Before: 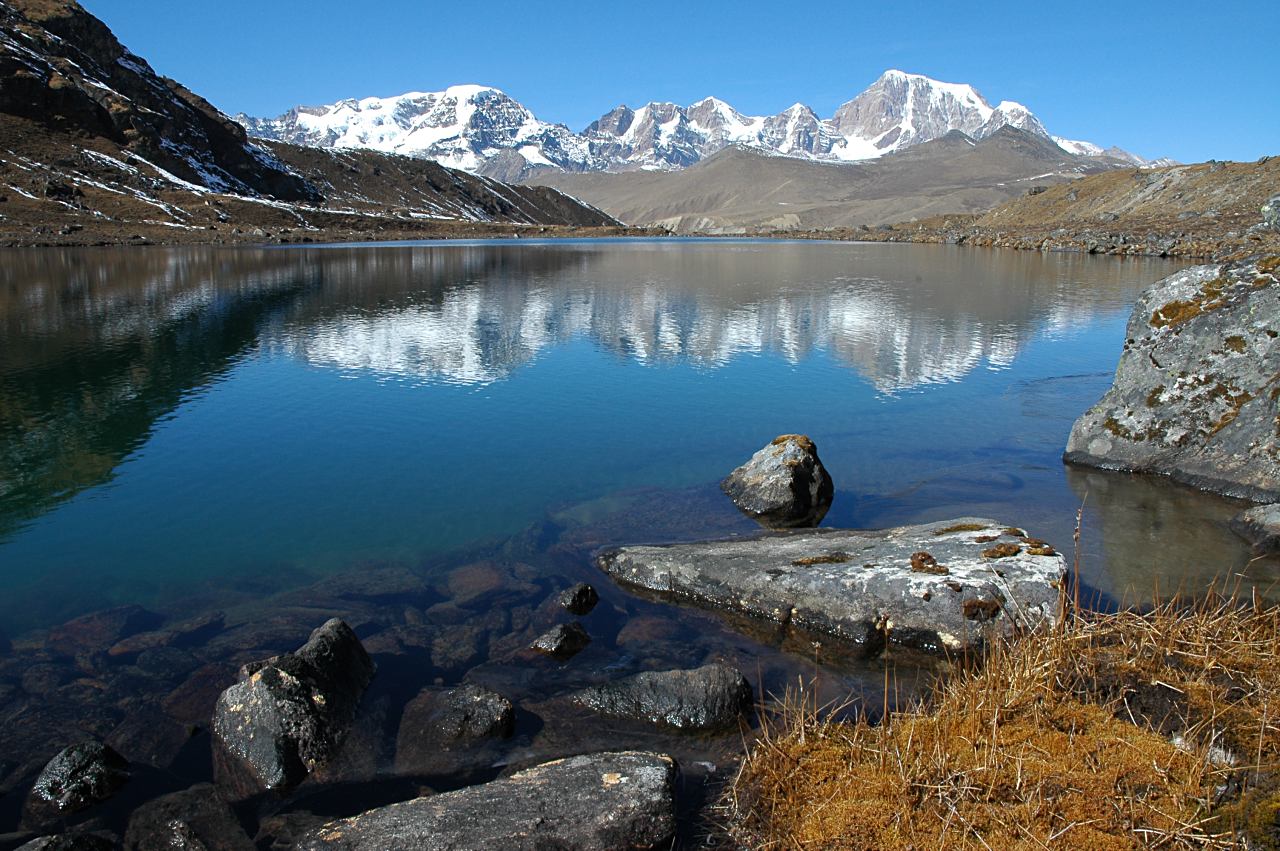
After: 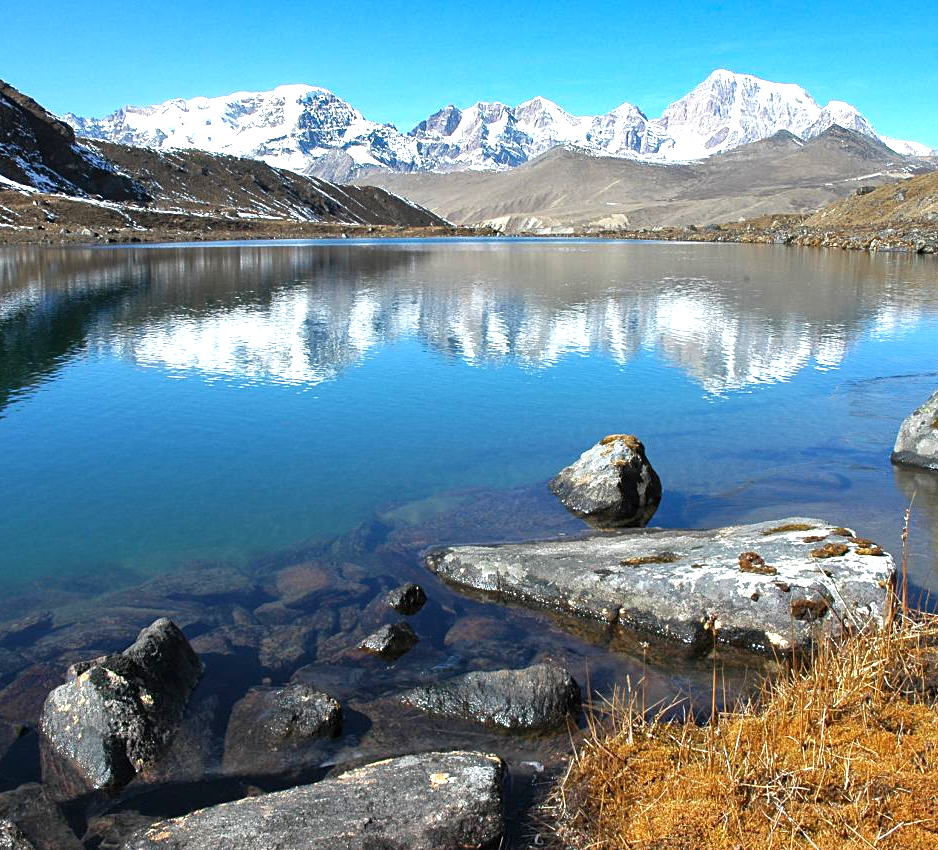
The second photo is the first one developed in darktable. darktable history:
crop: left 13.438%, right 13.277%
exposure: exposure 0.992 EV, compensate exposure bias true, compensate highlight preservation false
shadows and highlights: radius 131.37, highlights color adjustment 49.32%, soften with gaussian
